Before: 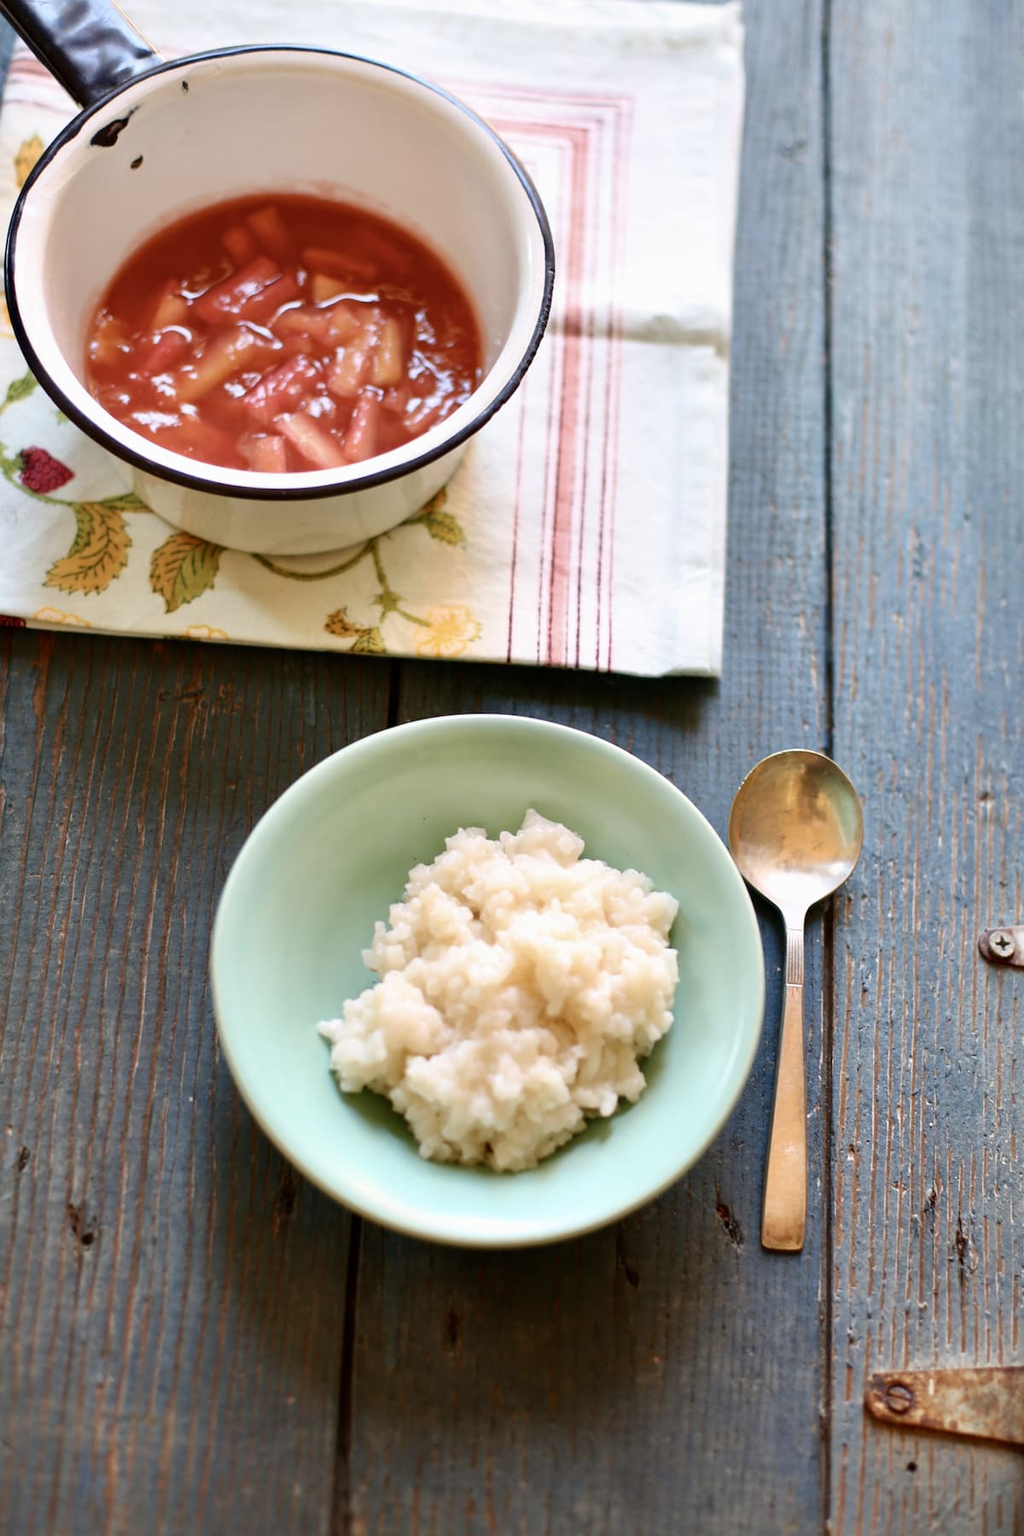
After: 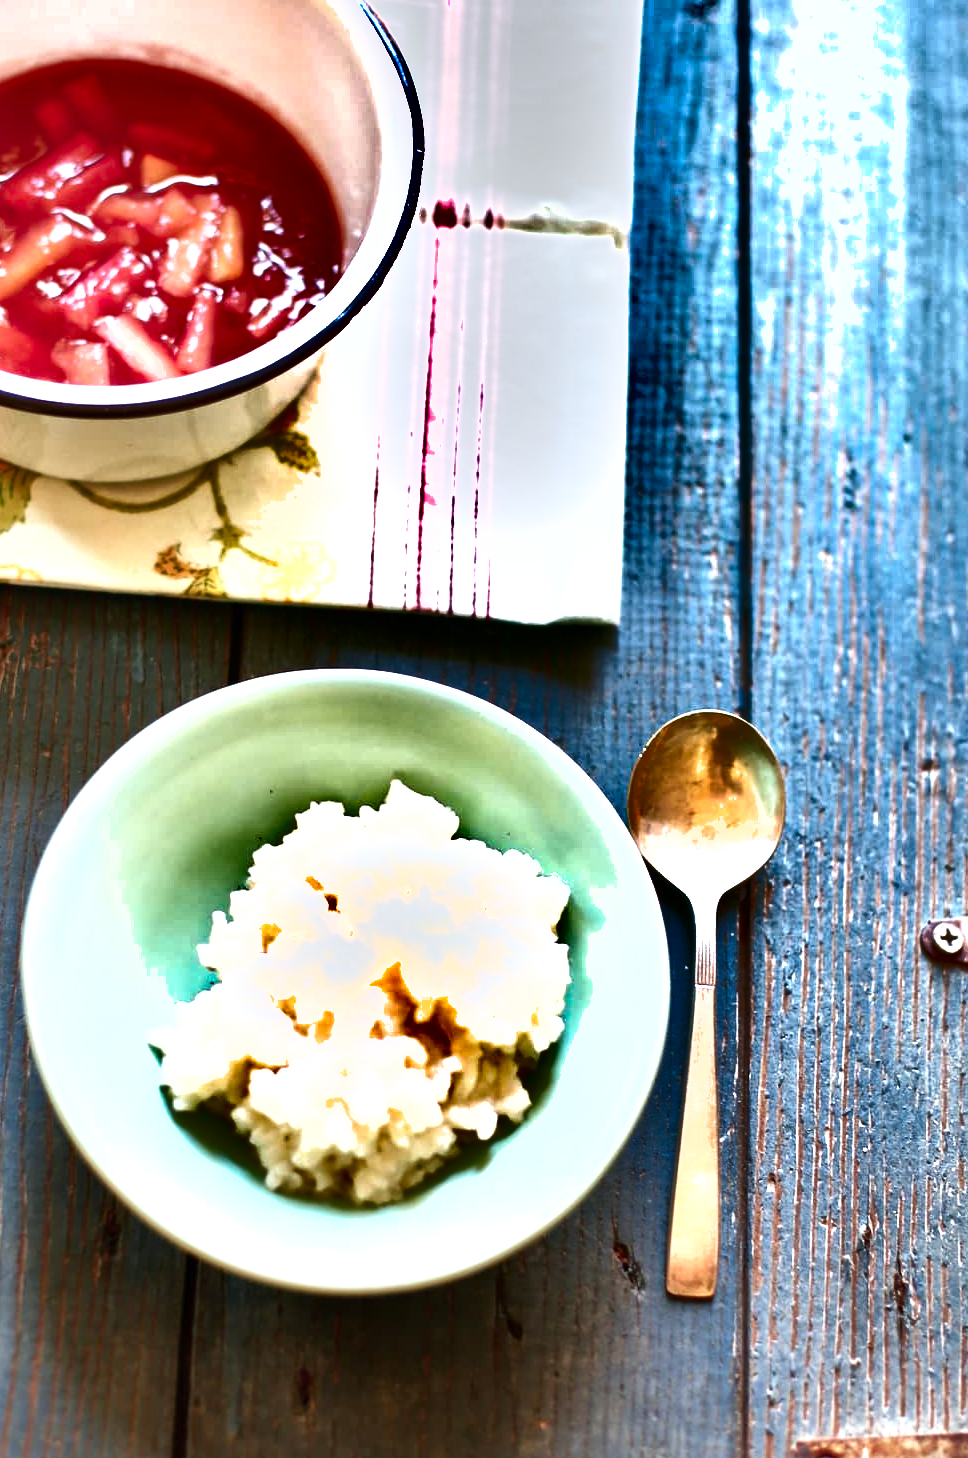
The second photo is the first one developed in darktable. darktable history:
crop: left 18.89%, top 9.362%, right 0.001%, bottom 9.608%
color calibration: output R [0.972, 0.068, -0.094, 0], output G [-0.178, 1.216, -0.086, 0], output B [0.095, -0.136, 0.98, 0], gray › normalize channels true, illuminant as shot in camera, x 0.358, y 0.373, temperature 4628.91 K, gamut compression 0.016
tone equalizer: -8 EV -0.4 EV, -7 EV -0.365 EV, -6 EV -0.357 EV, -5 EV -0.247 EV, -3 EV 0.198 EV, -2 EV 0.324 EV, -1 EV 0.375 EV, +0 EV 0.426 EV
exposure: black level correction 0, exposure 0.701 EV, compensate highlight preservation false
shadows and highlights: radius 105.87, shadows 41.21, highlights -72.83, low approximation 0.01, soften with gaussian
